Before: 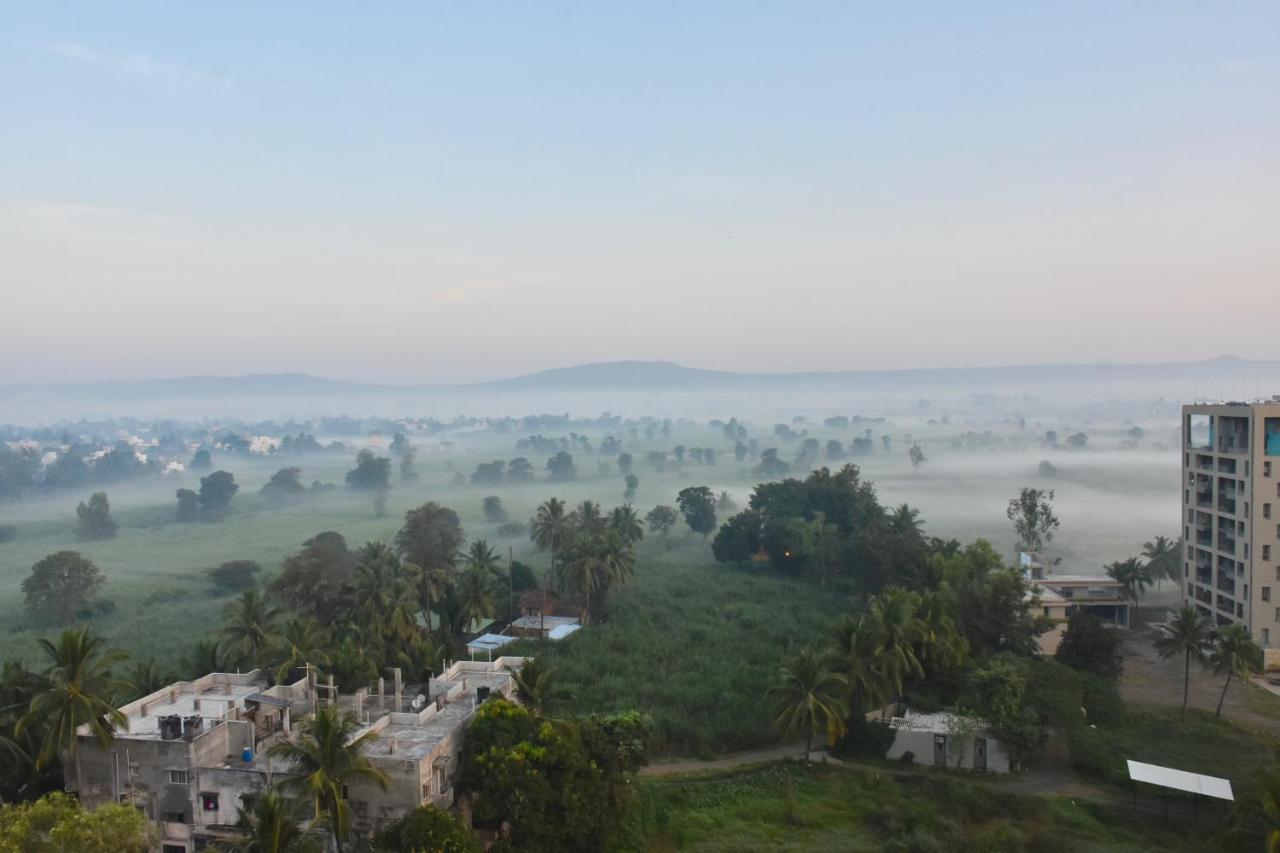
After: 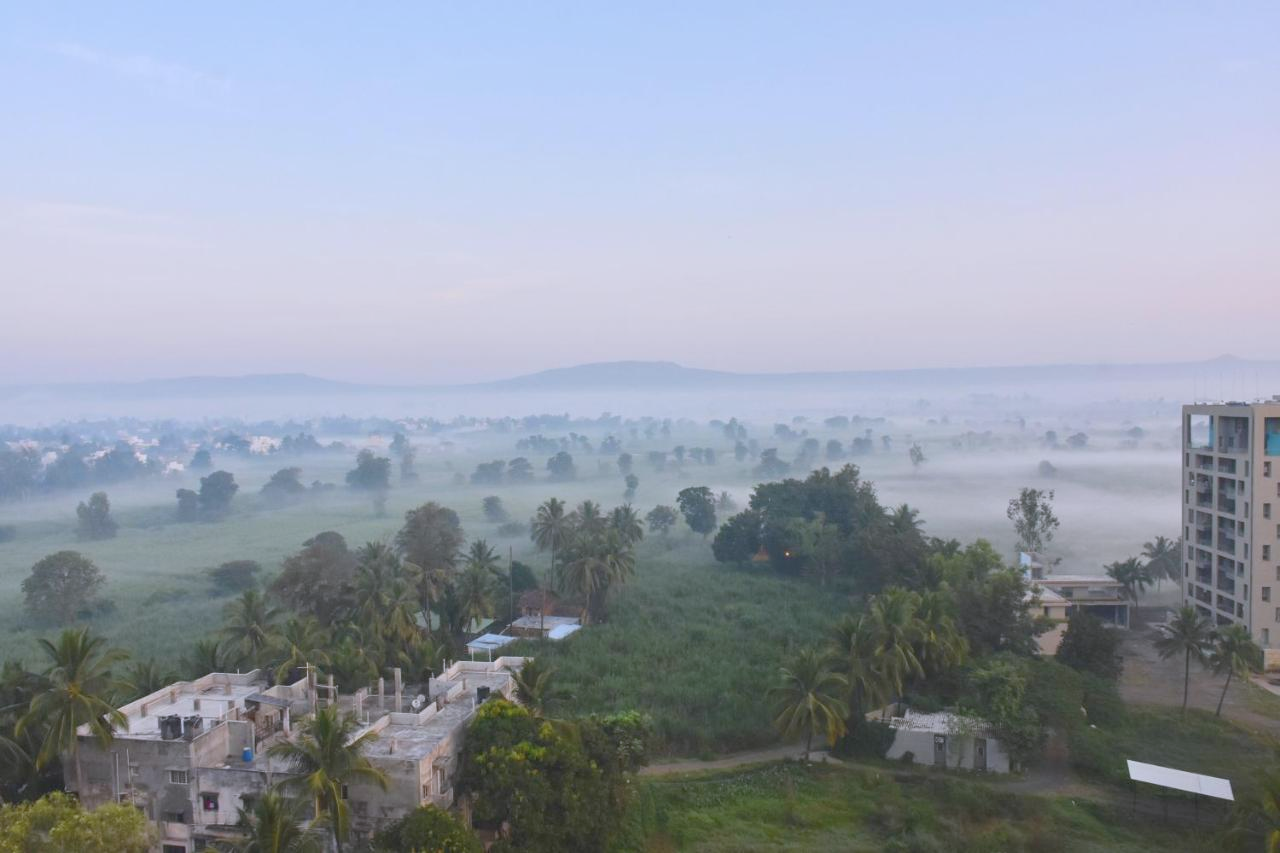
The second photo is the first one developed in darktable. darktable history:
white balance: red 1.004, blue 1.096
contrast brightness saturation: contrast -0.11
exposure: black level correction 0, exposure 0.5 EV, compensate highlight preservation false
color balance: contrast -15%
